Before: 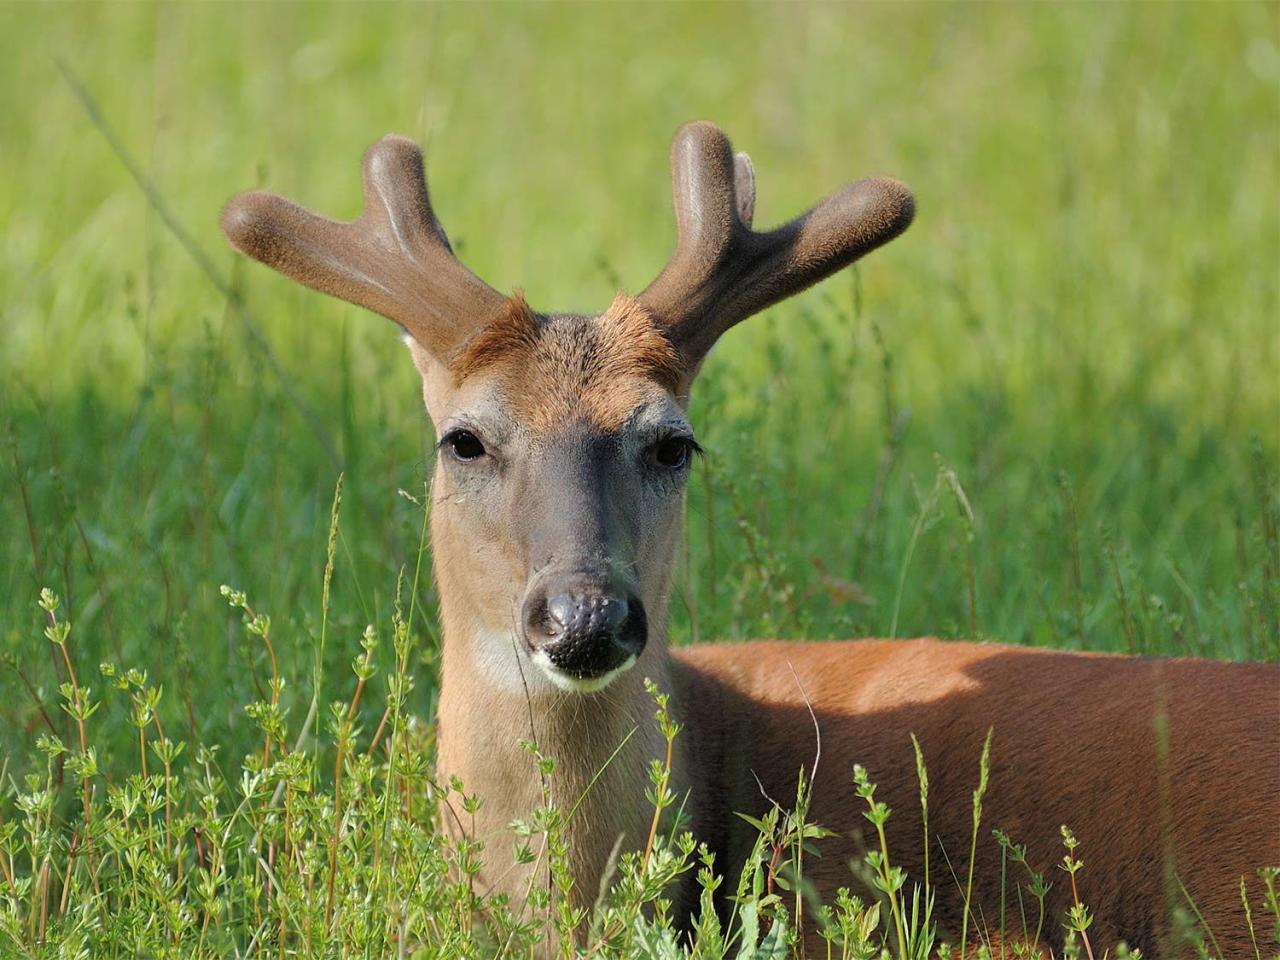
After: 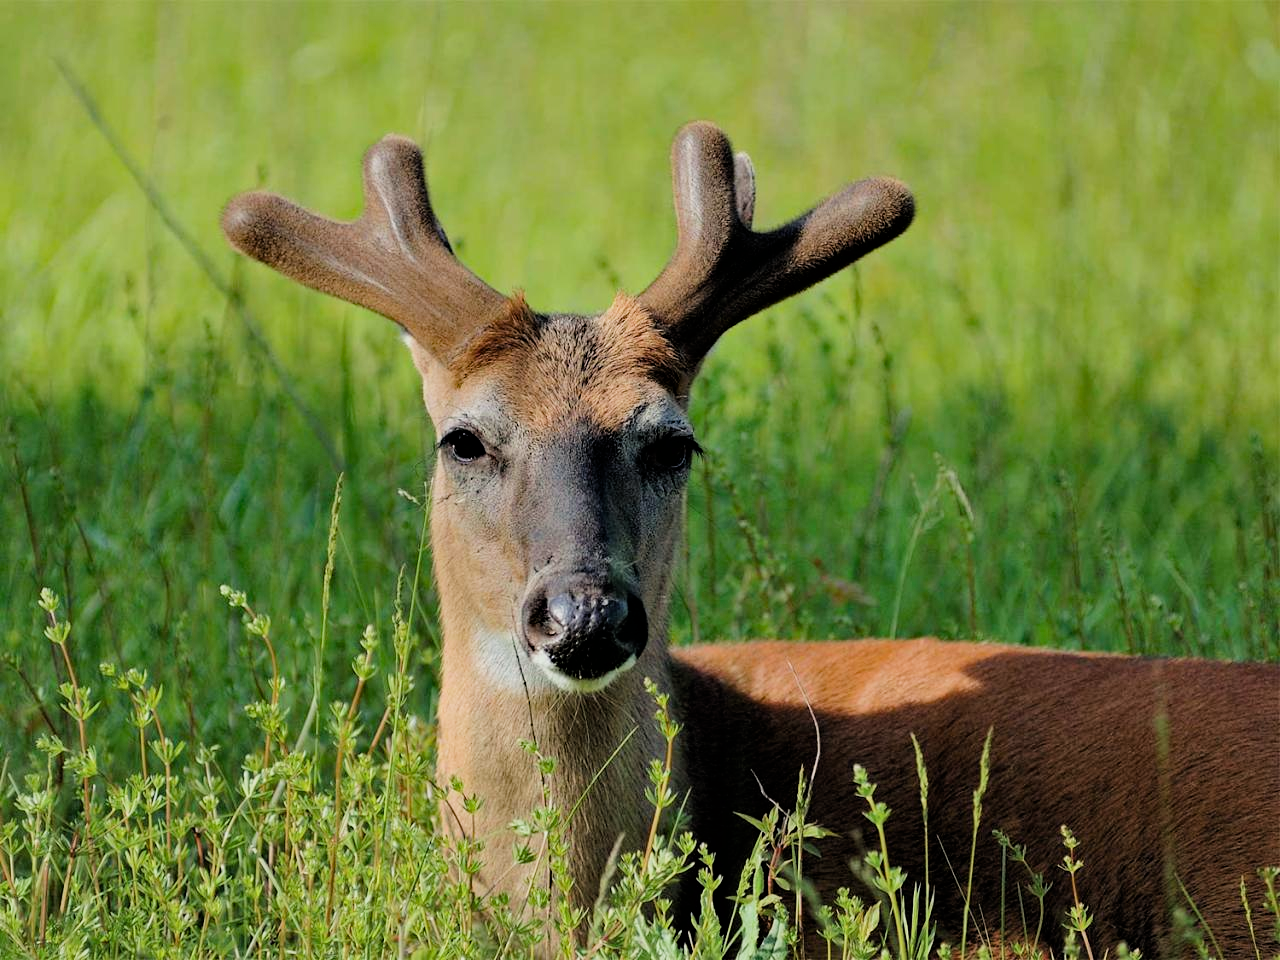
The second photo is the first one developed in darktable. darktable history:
filmic rgb: black relative exposure -5.12 EV, white relative exposure 3.95 EV, hardness 2.89, contrast 1.299
haze removal: strength 0.421, adaptive false
